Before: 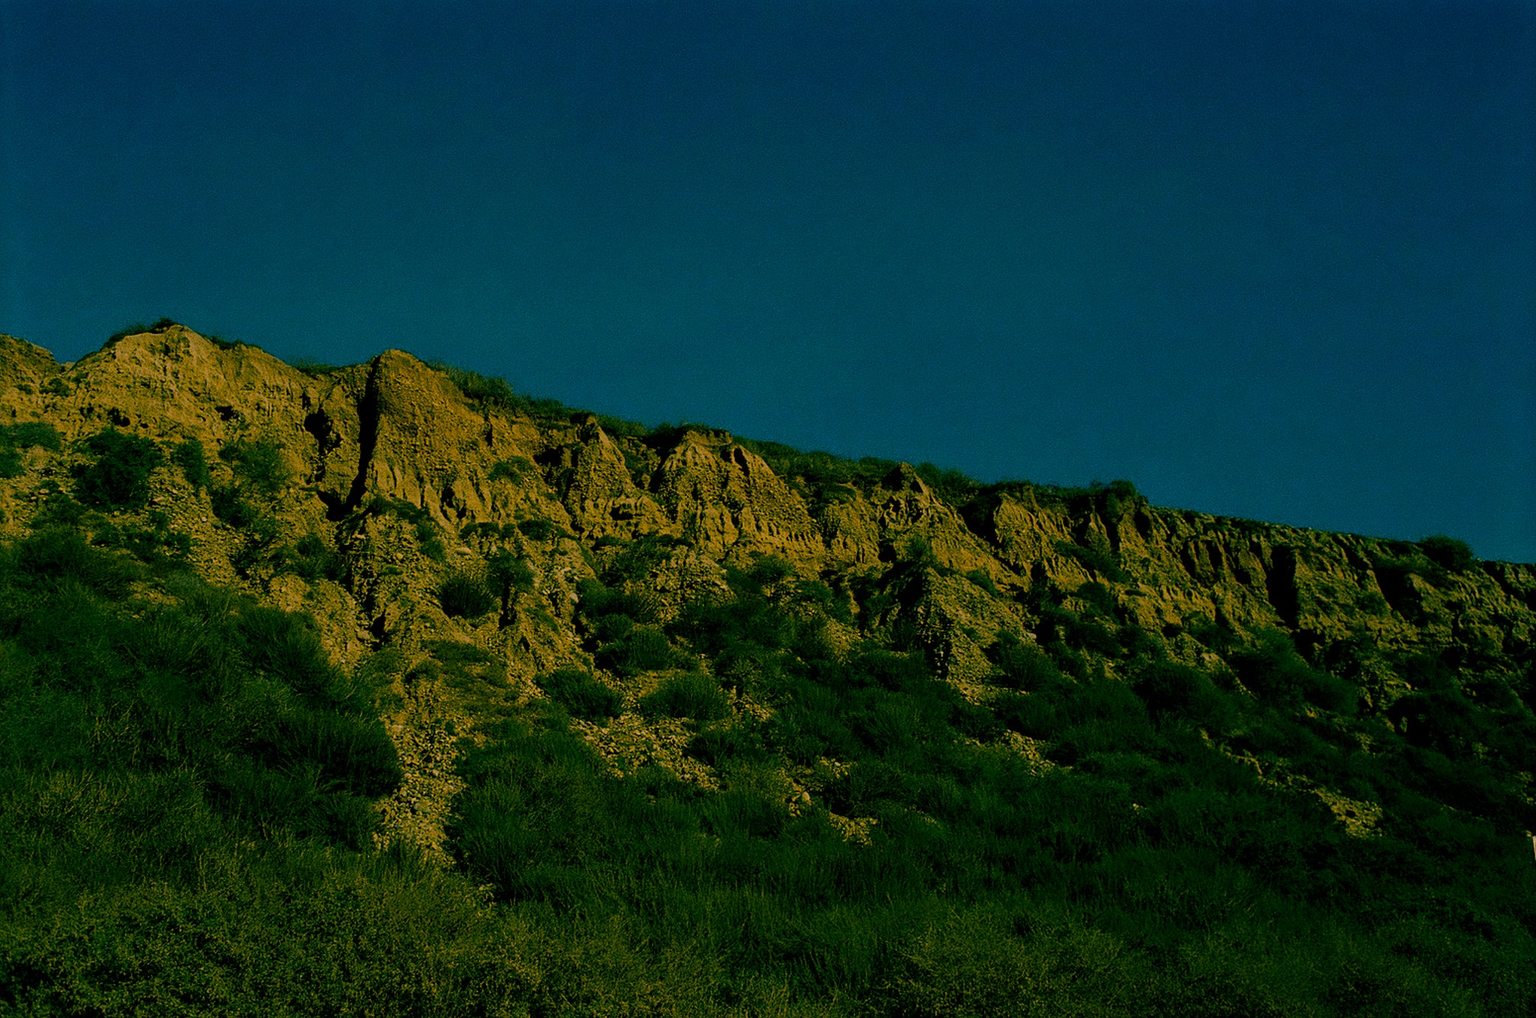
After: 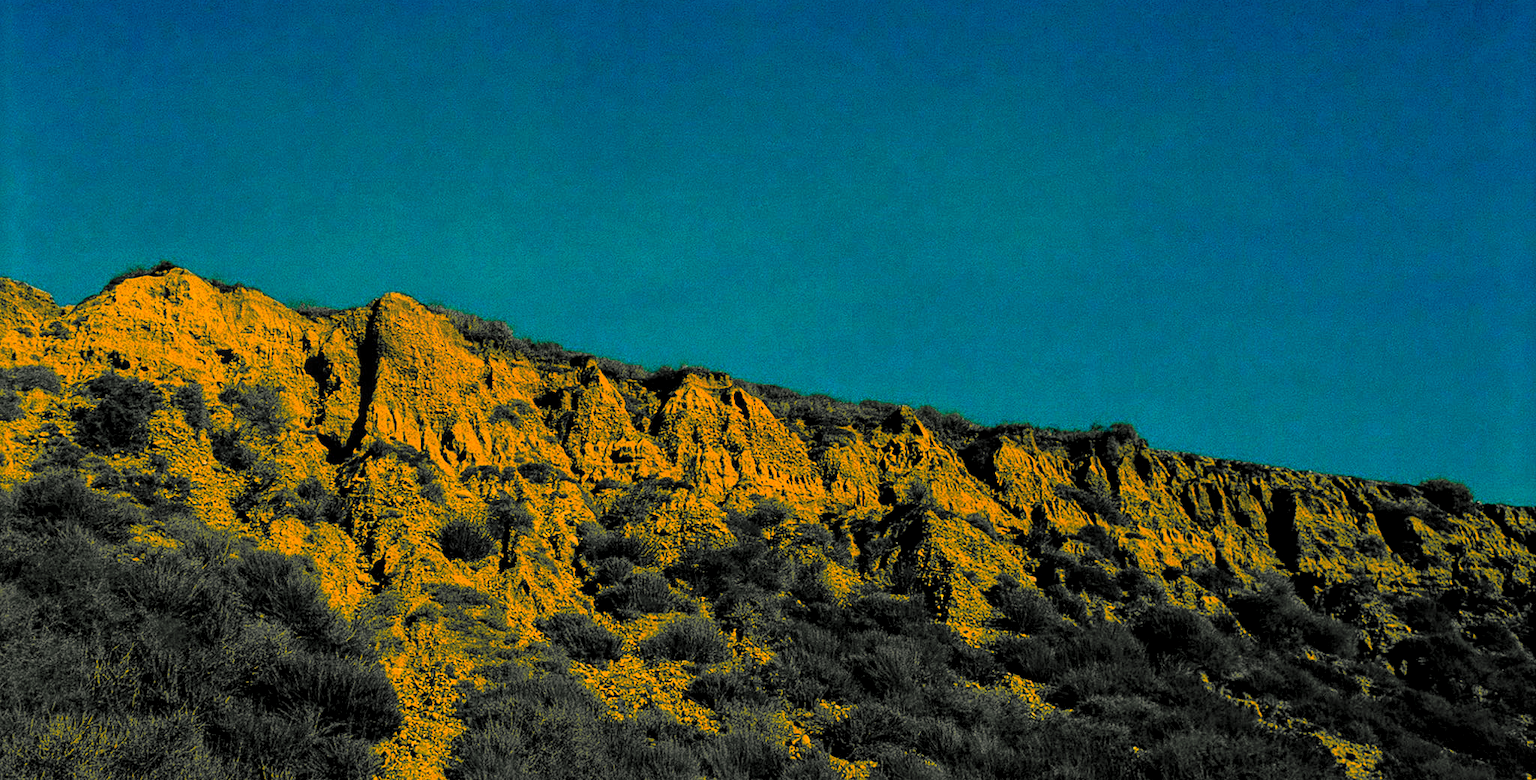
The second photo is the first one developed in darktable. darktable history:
crop: top 5.667%, bottom 17.637%
contrast brightness saturation: contrast 0.08, saturation 0.2
sharpen: radius 5.325, amount 0.312, threshold 26.433
color balance rgb: linear chroma grading › global chroma 50%, perceptual saturation grading › global saturation 2.34%, global vibrance 6.64%, contrast 12.71%, saturation formula JzAzBz (2021)
global tonemap: drago (0.7, 100)
local contrast: highlights 99%, shadows 86%, detail 160%, midtone range 0.2
color zones: curves: ch1 [(0.29, 0.492) (0.373, 0.185) (0.509, 0.481)]; ch2 [(0.25, 0.462) (0.749, 0.457)], mix 40.67%
shadows and highlights: shadows 25, white point adjustment -3, highlights -30
